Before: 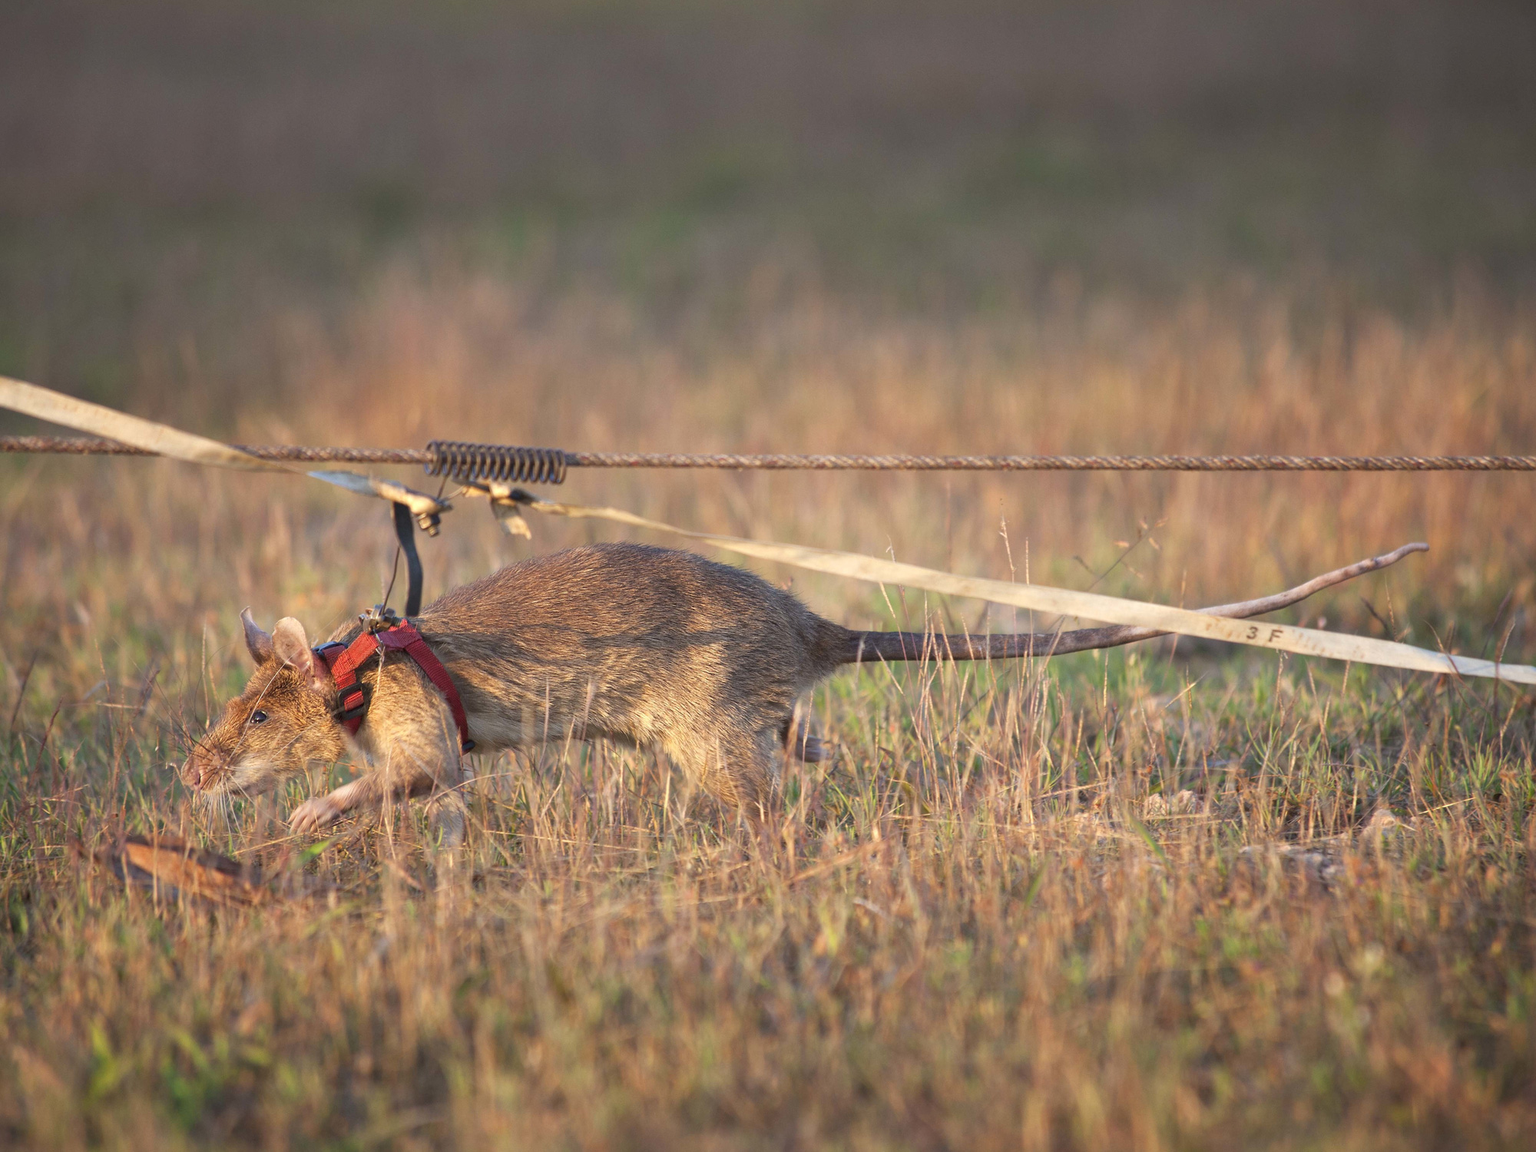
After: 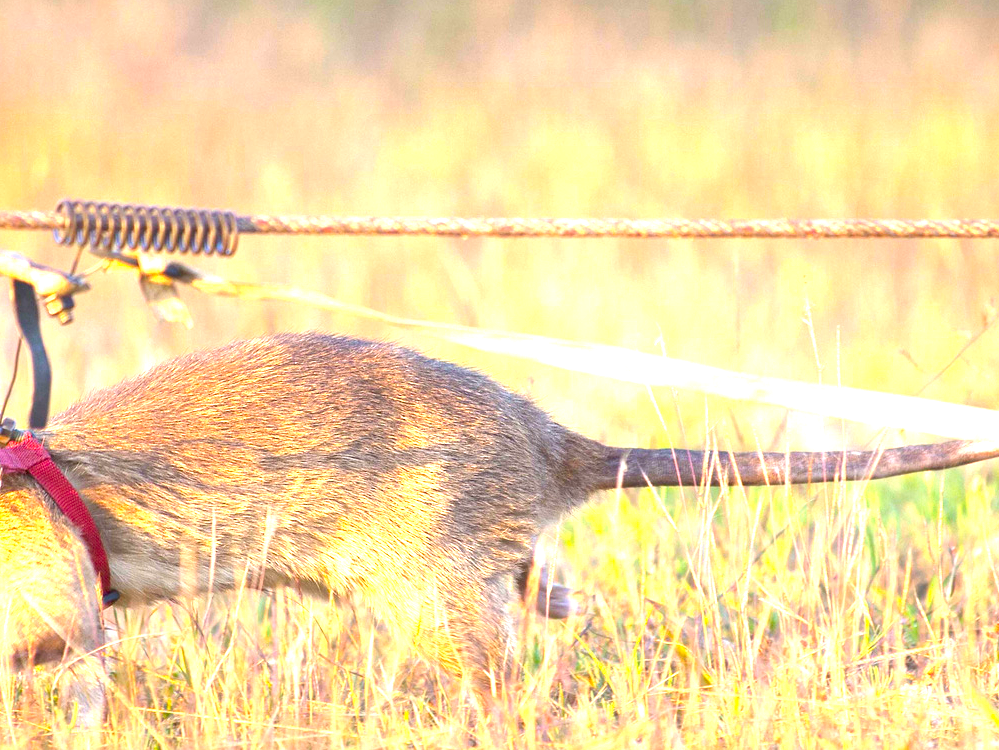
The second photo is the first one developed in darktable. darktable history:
crop: left 25%, top 25%, right 25%, bottom 25%
exposure: black level correction 0.001, exposure 1.822 EV, compensate exposure bias true, compensate highlight preservation false
color balance rgb: perceptual saturation grading › global saturation 30%, global vibrance 20%
